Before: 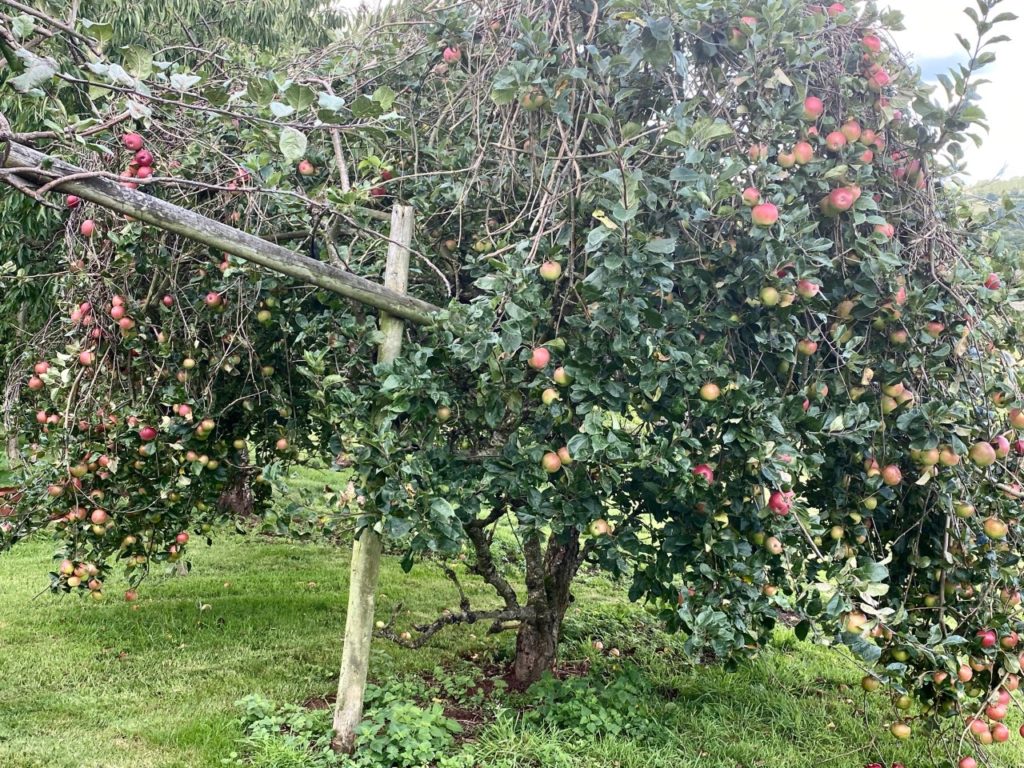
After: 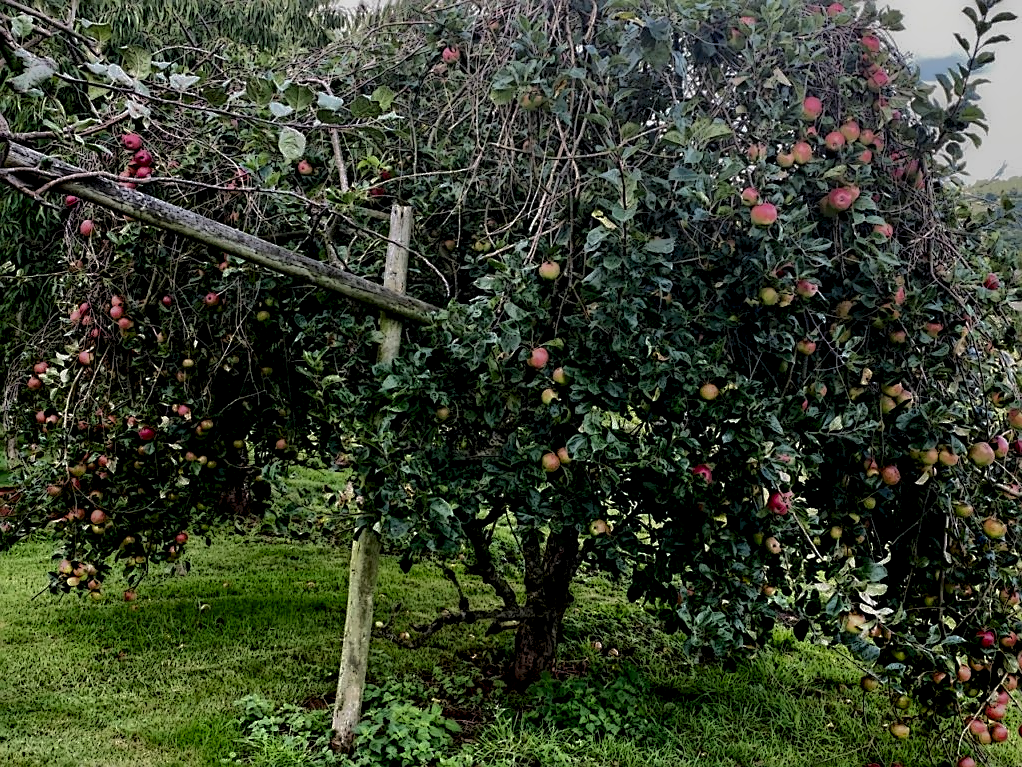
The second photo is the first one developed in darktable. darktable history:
crop: left 0.153%
local contrast: highlights 0%, shadows 227%, detail 164%, midtone range 0.004
sharpen: on, module defaults
